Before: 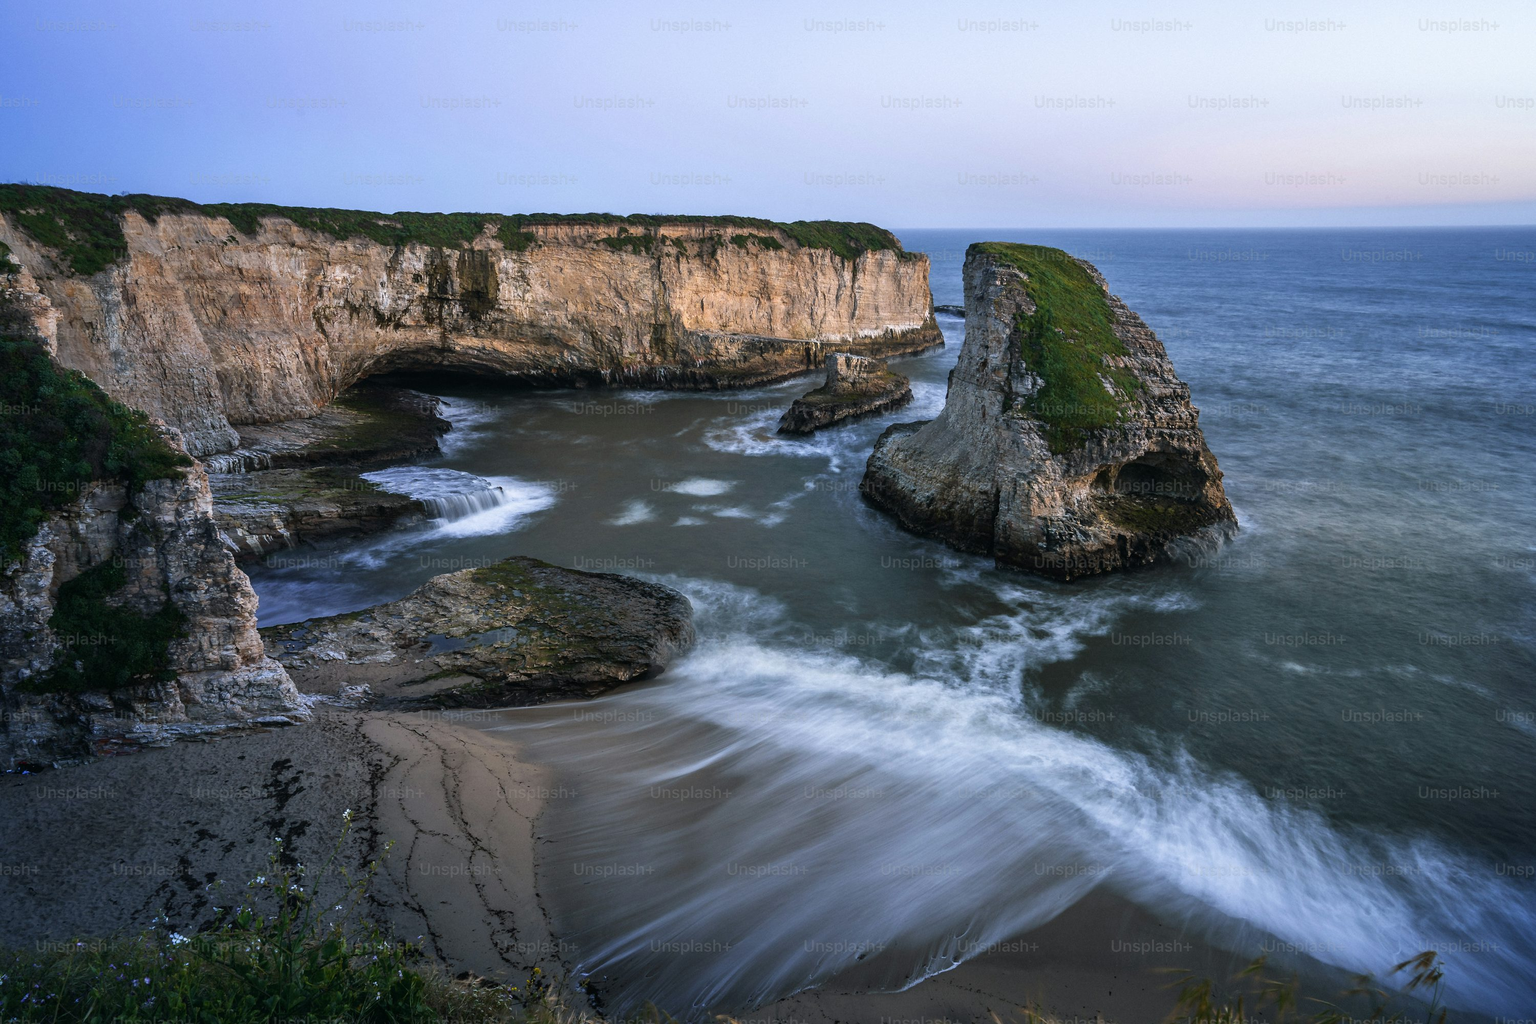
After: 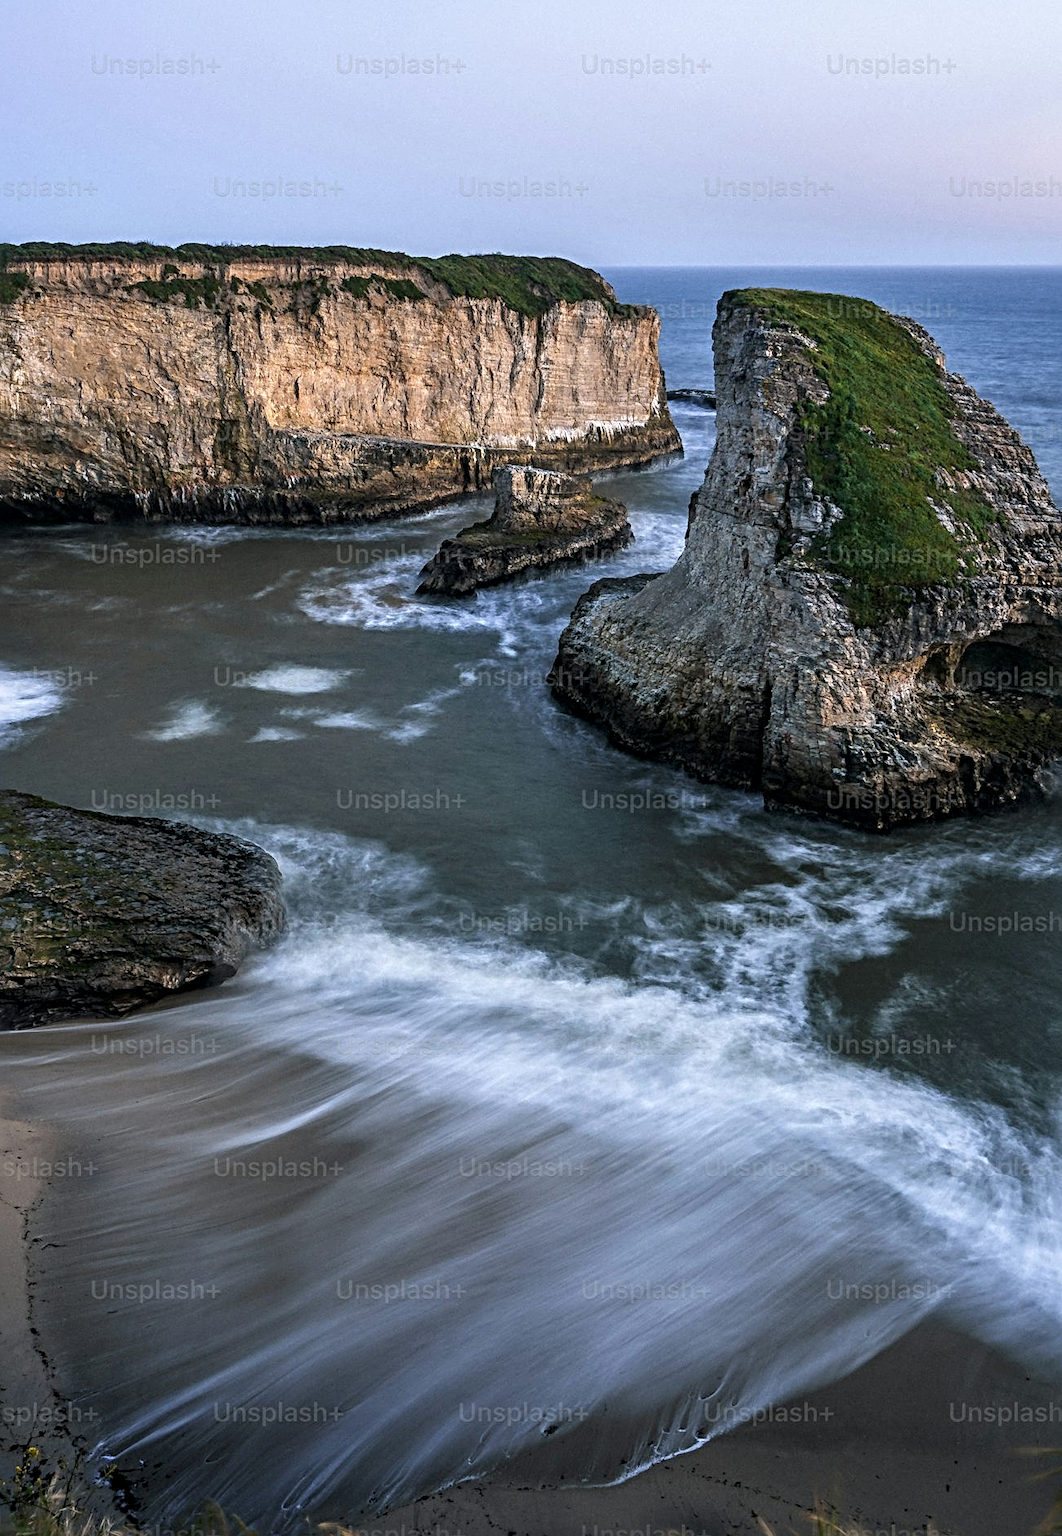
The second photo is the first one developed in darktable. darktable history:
crop: left 33.653%, top 6.032%, right 22.983%
exposure: black level correction 0, compensate exposure bias true, compensate highlight preservation false
sharpen: radius 4.865
local contrast: on, module defaults
